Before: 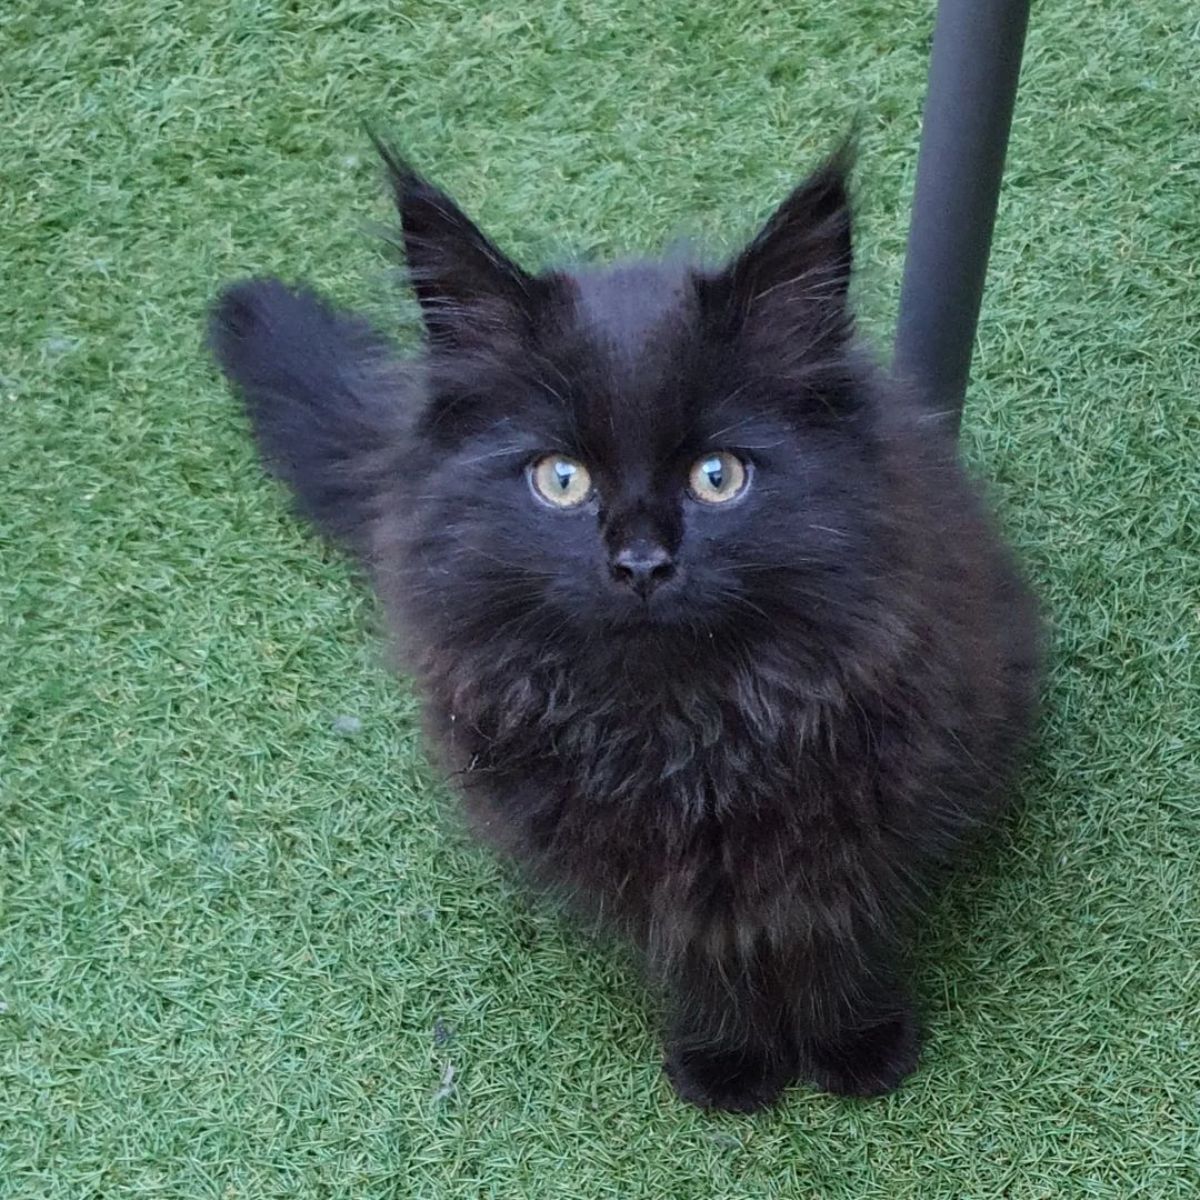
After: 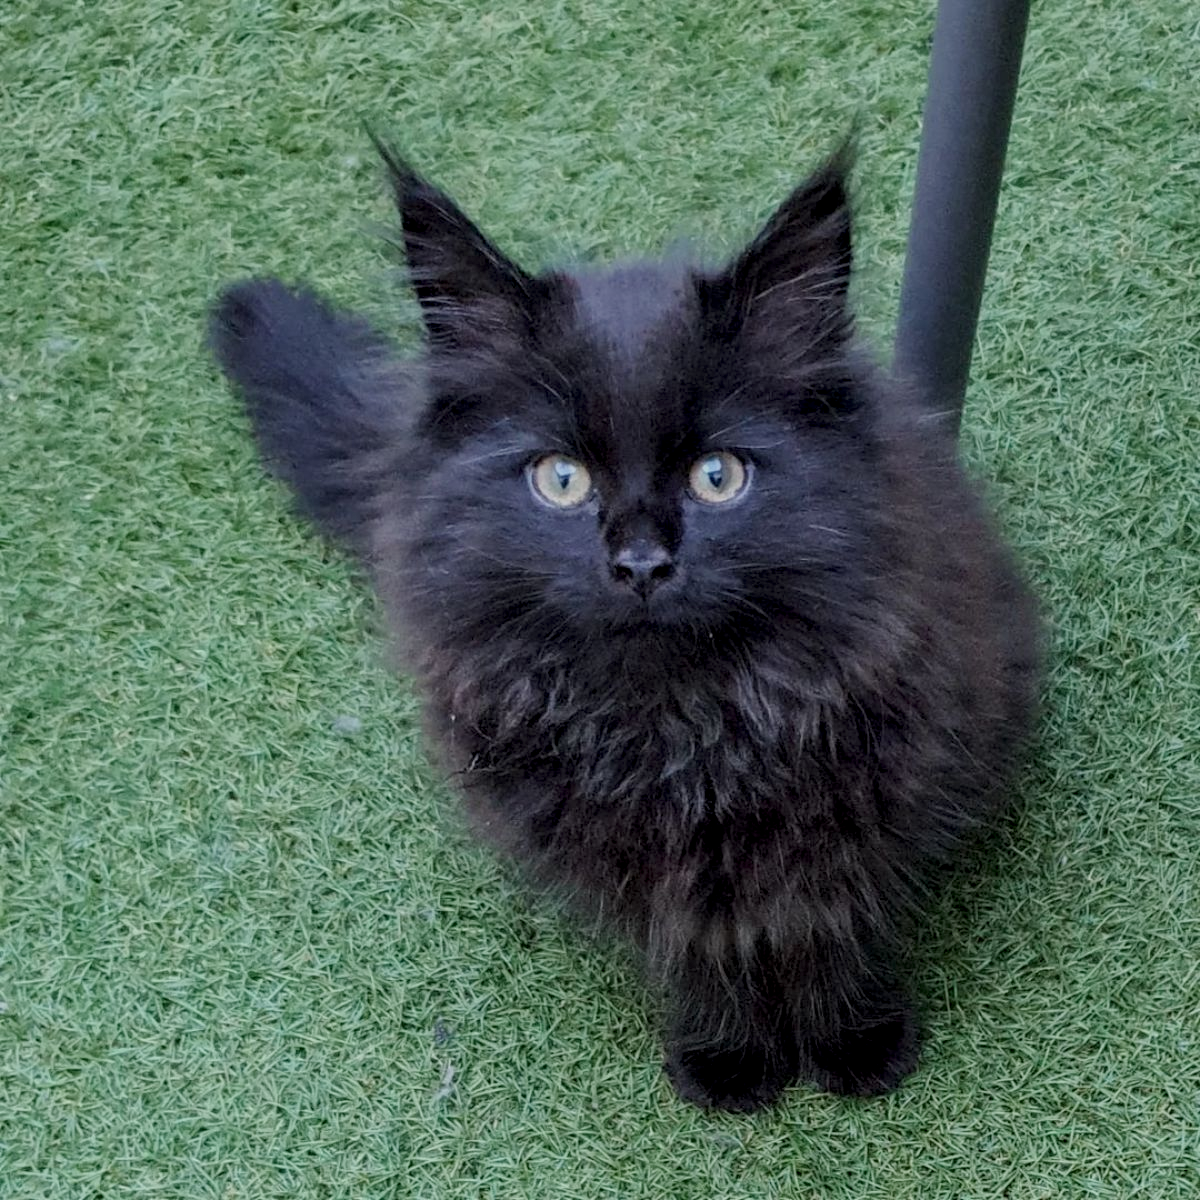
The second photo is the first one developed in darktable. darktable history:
local contrast: shadows 91%, midtone range 0.496
filmic rgb: middle gray luminance 18.4%, black relative exposure -10.46 EV, white relative exposure 3.42 EV, threshold 3 EV, target black luminance 0%, hardness 6.05, latitude 98.13%, contrast 0.844, shadows ↔ highlights balance 0.717%, enable highlight reconstruction true
